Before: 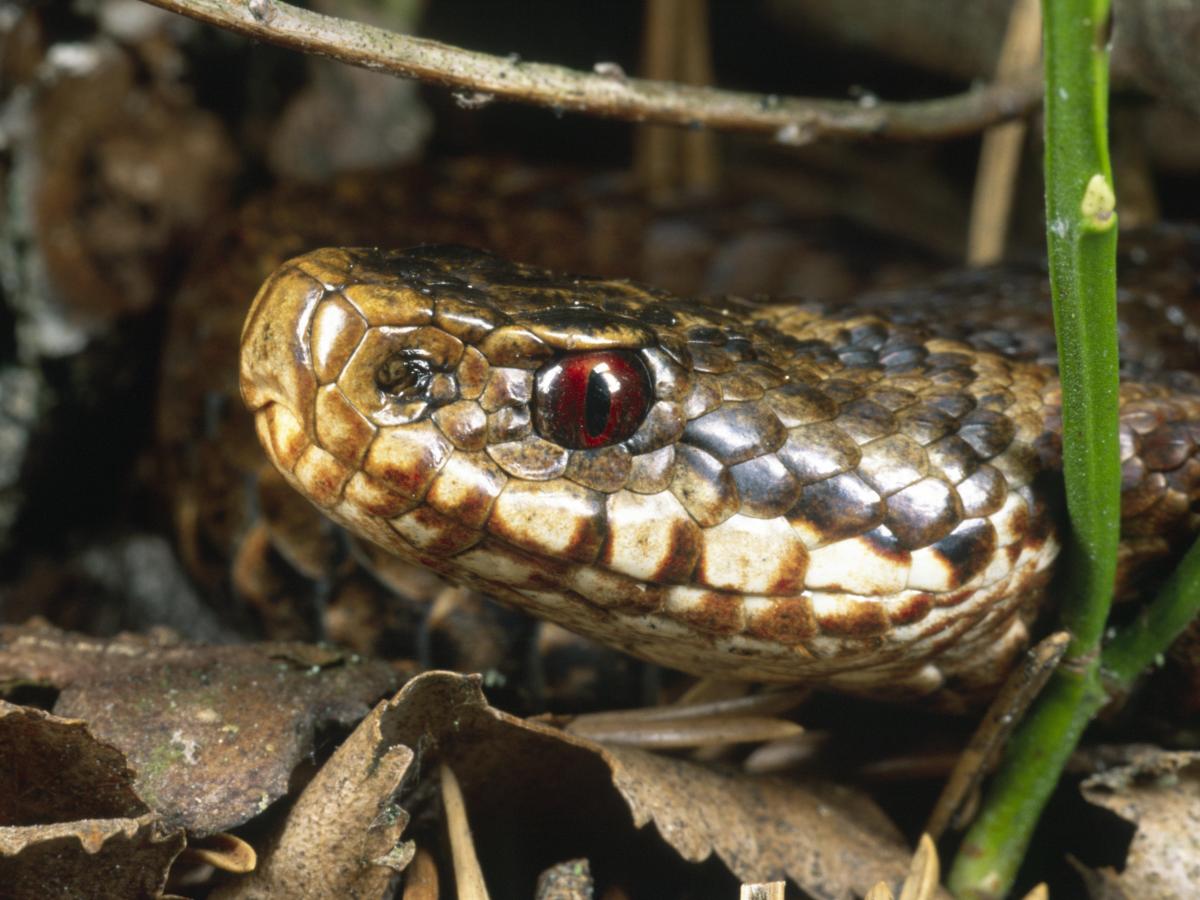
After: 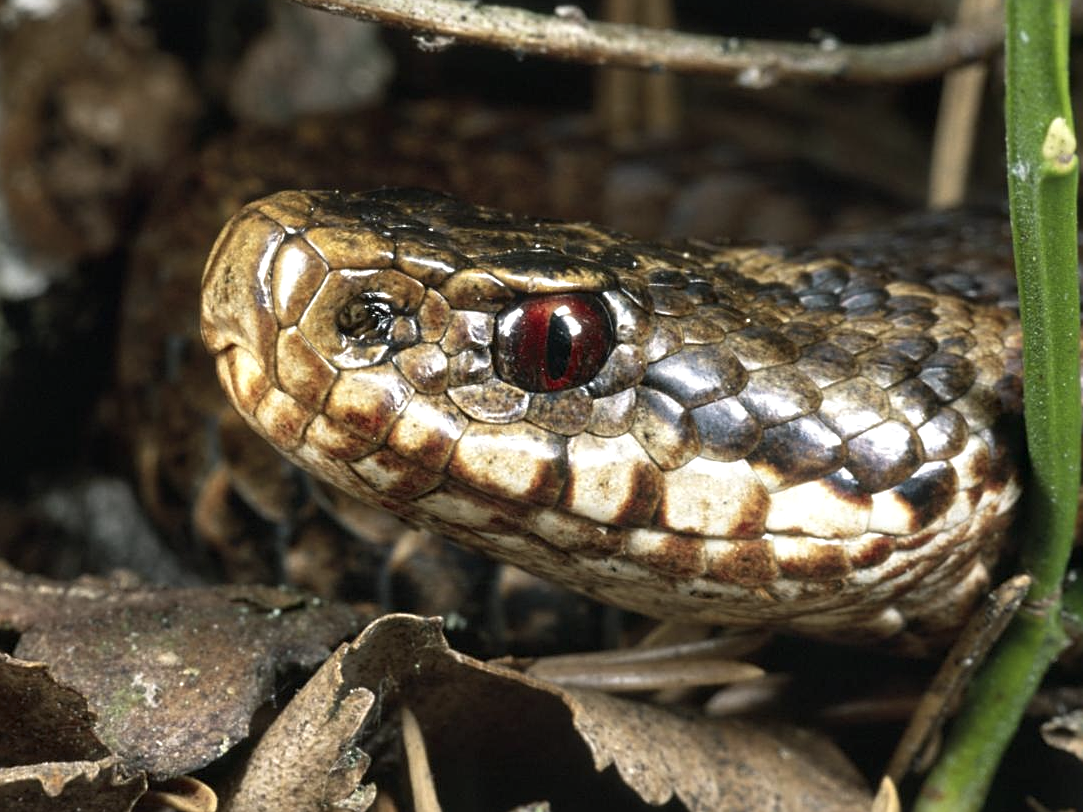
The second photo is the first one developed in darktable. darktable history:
crop: left 3.305%, top 6.436%, right 6.389%, bottom 3.258%
sharpen: on, module defaults
contrast equalizer: octaves 7, y [[0.6 ×6], [0.55 ×6], [0 ×6], [0 ×6], [0 ×6]], mix 0.3
color correction: saturation 0.8
